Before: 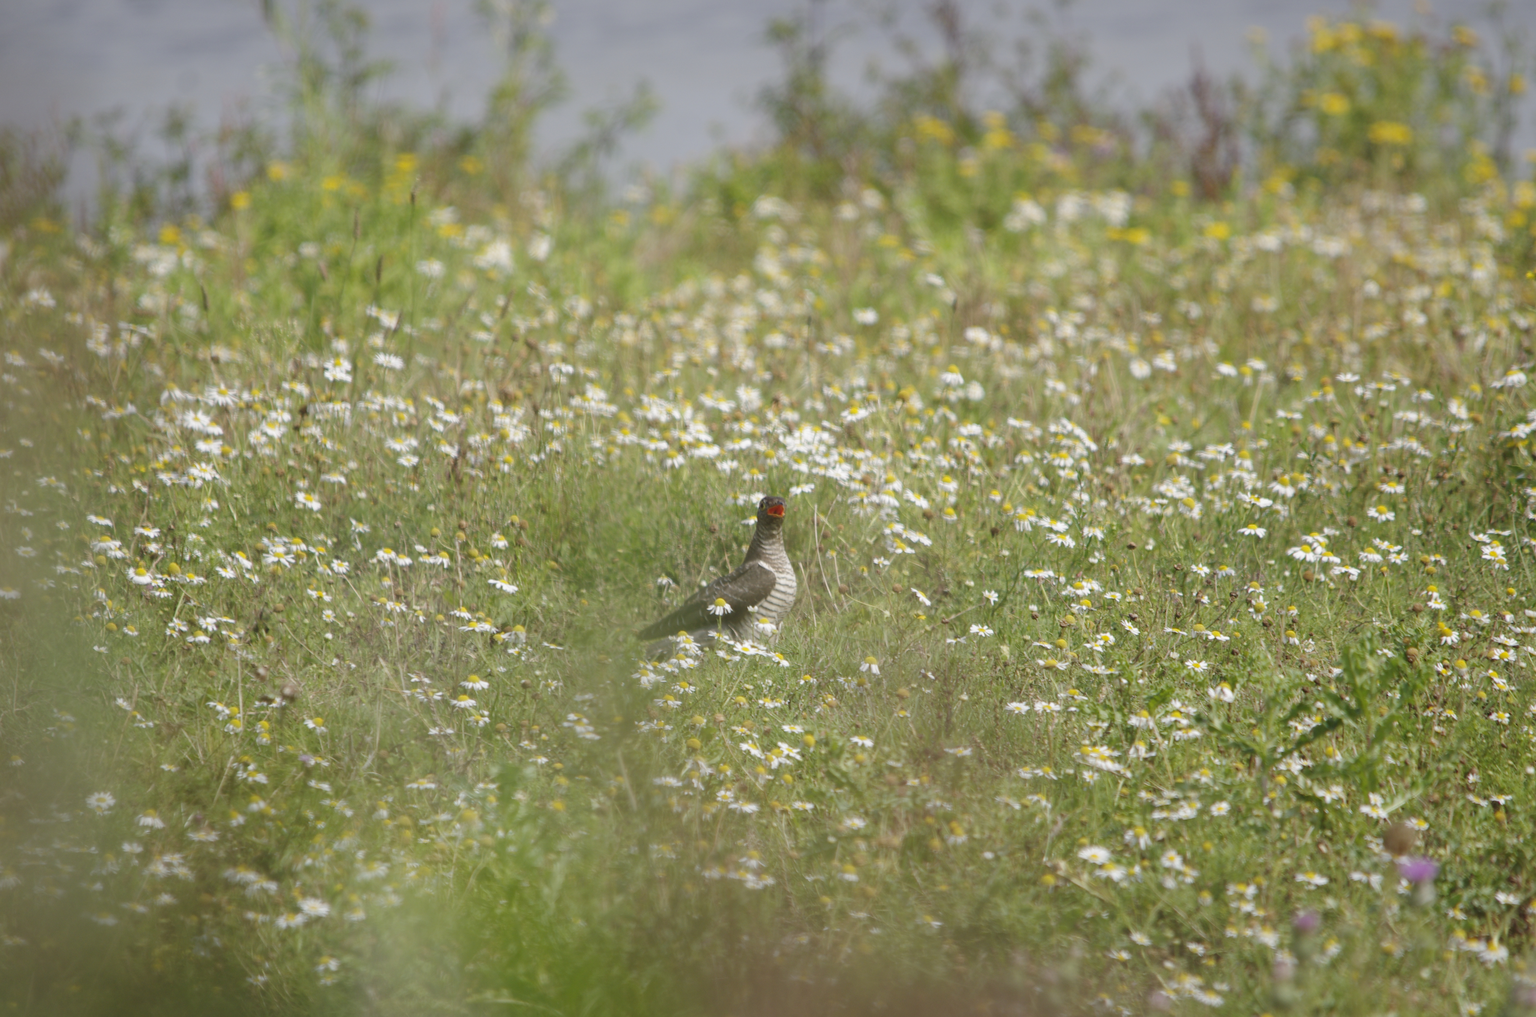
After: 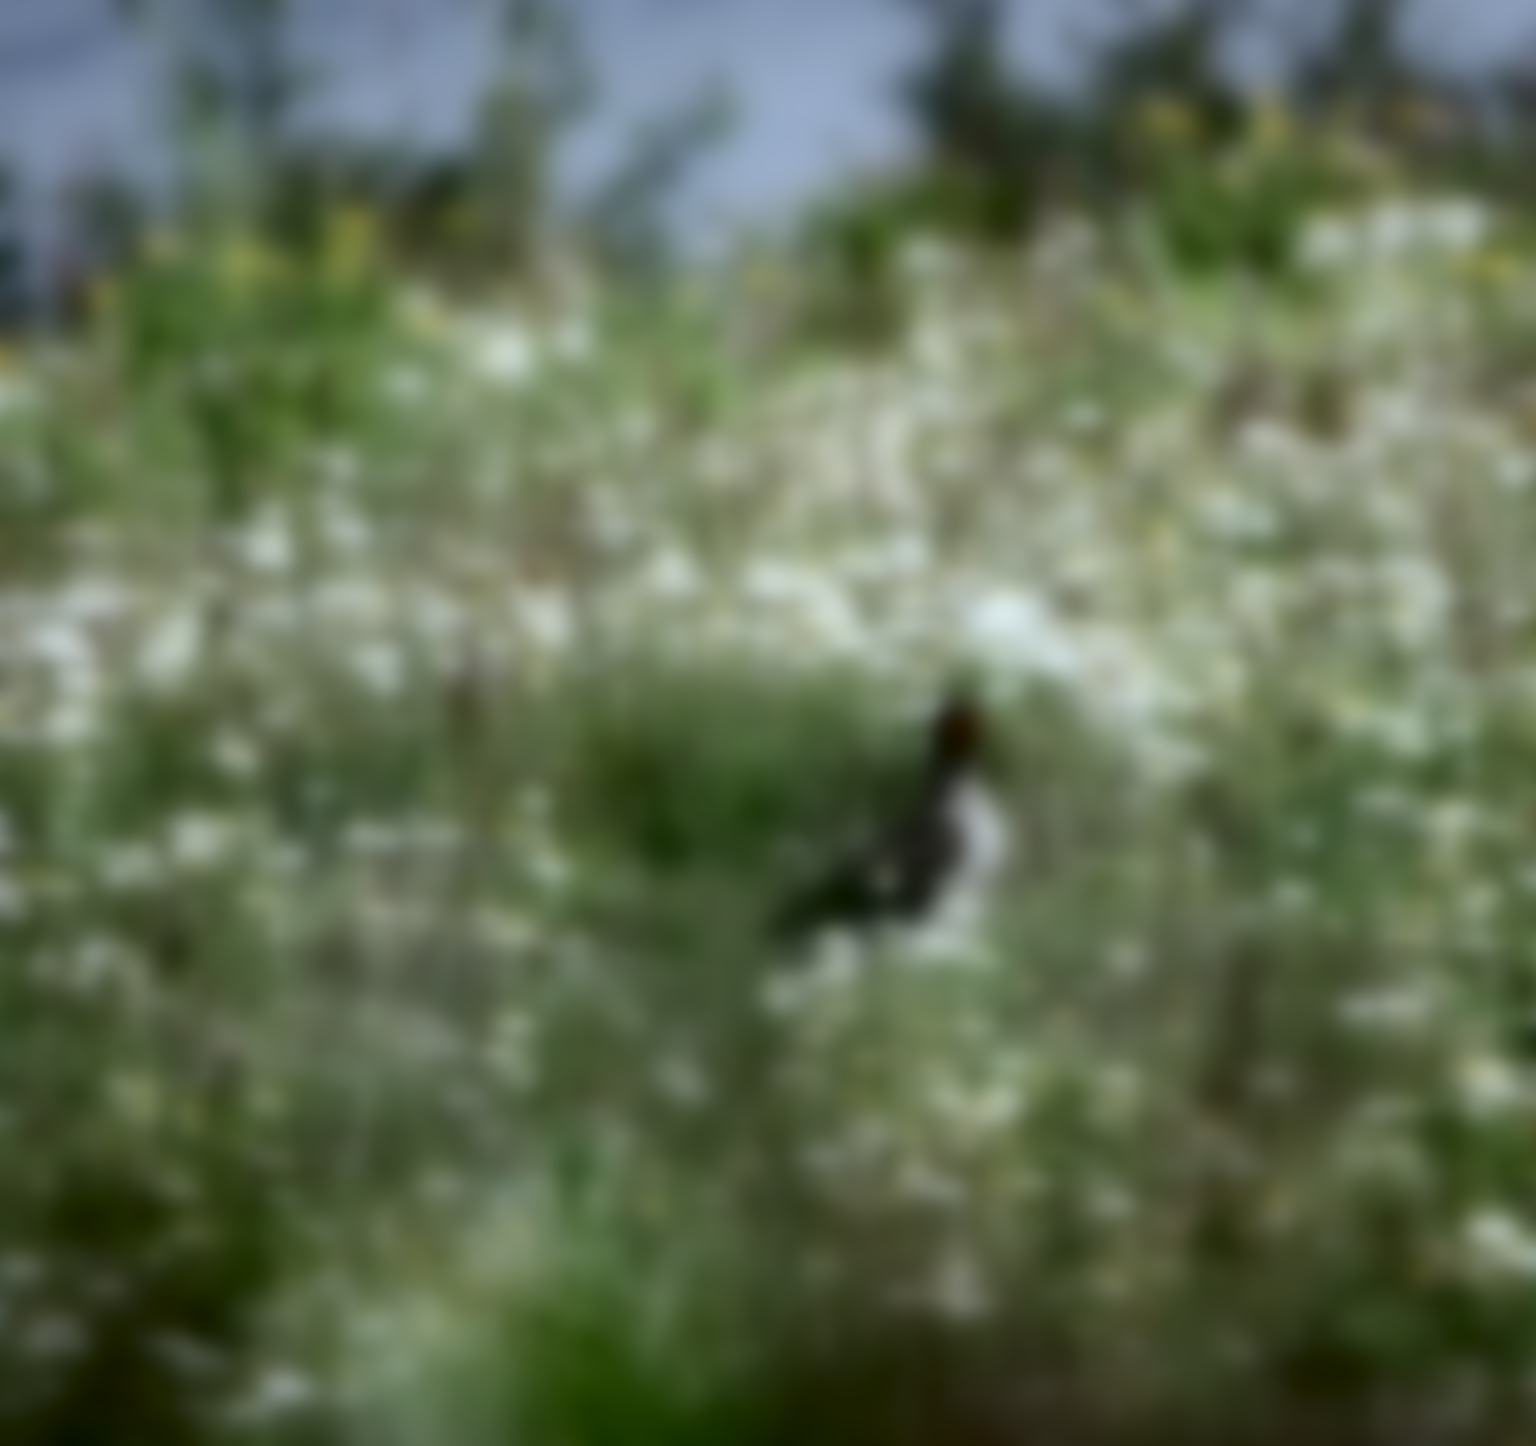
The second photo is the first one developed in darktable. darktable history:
lowpass: radius 31.92, contrast 1.72, brightness -0.98, saturation 0.94
crop and rotate: left 8.786%, right 24.548%
rotate and perspective: rotation -3.52°, crop left 0.036, crop right 0.964, crop top 0.081, crop bottom 0.919
color calibration: x 0.38, y 0.39, temperature 4086.04 K
local contrast: detail 130%
